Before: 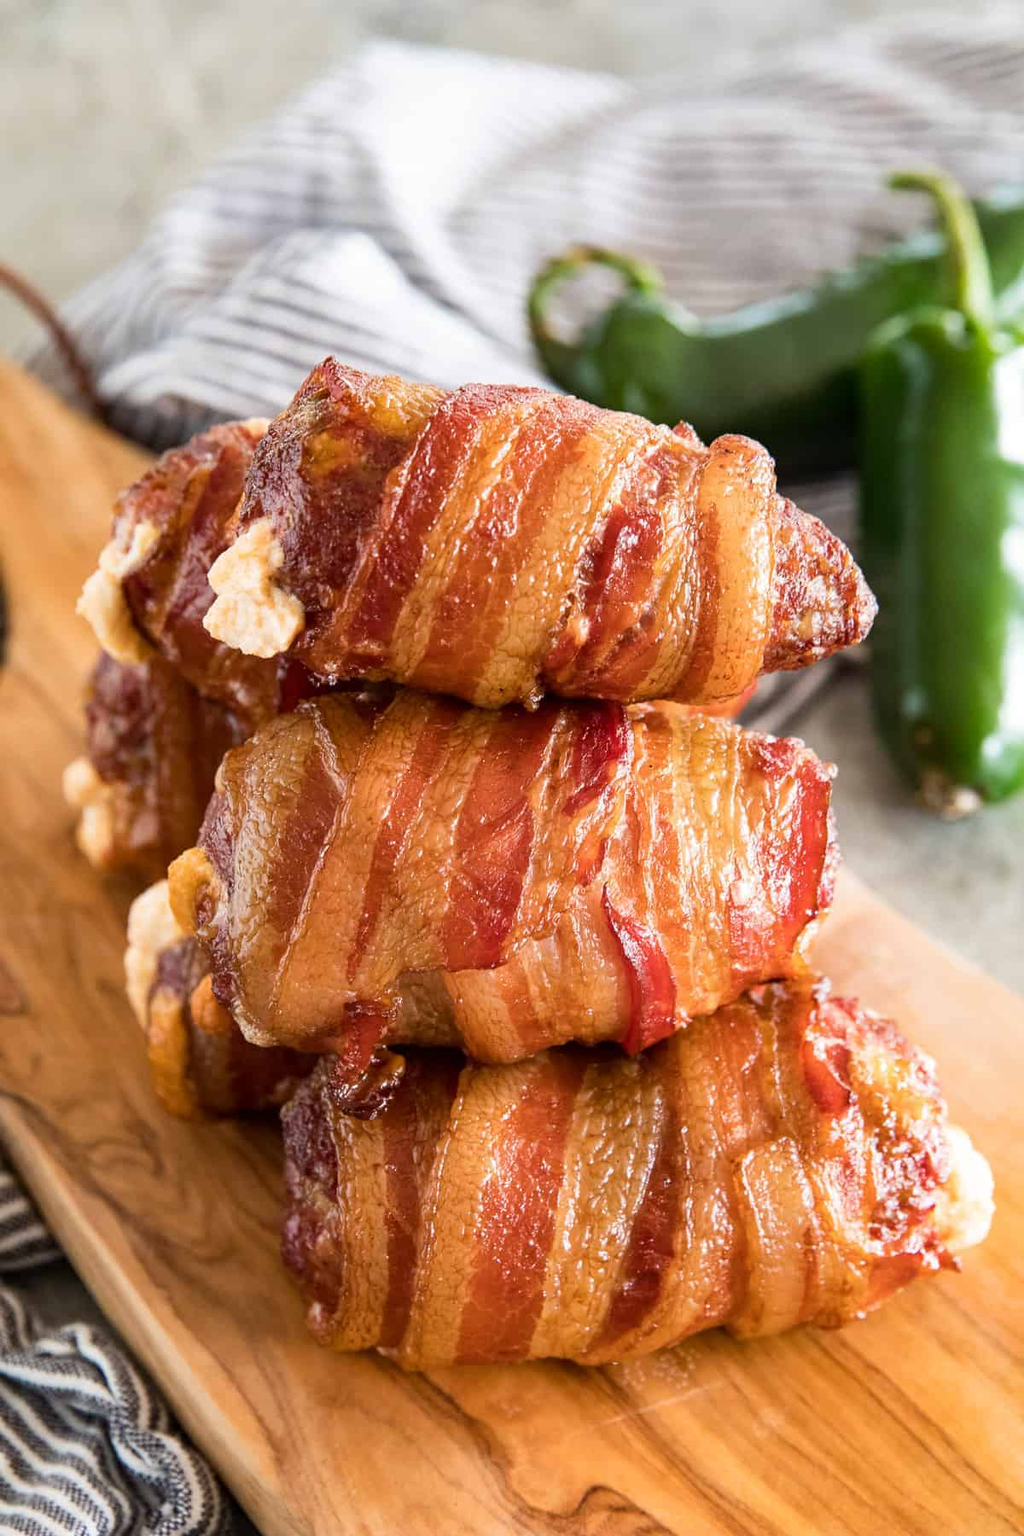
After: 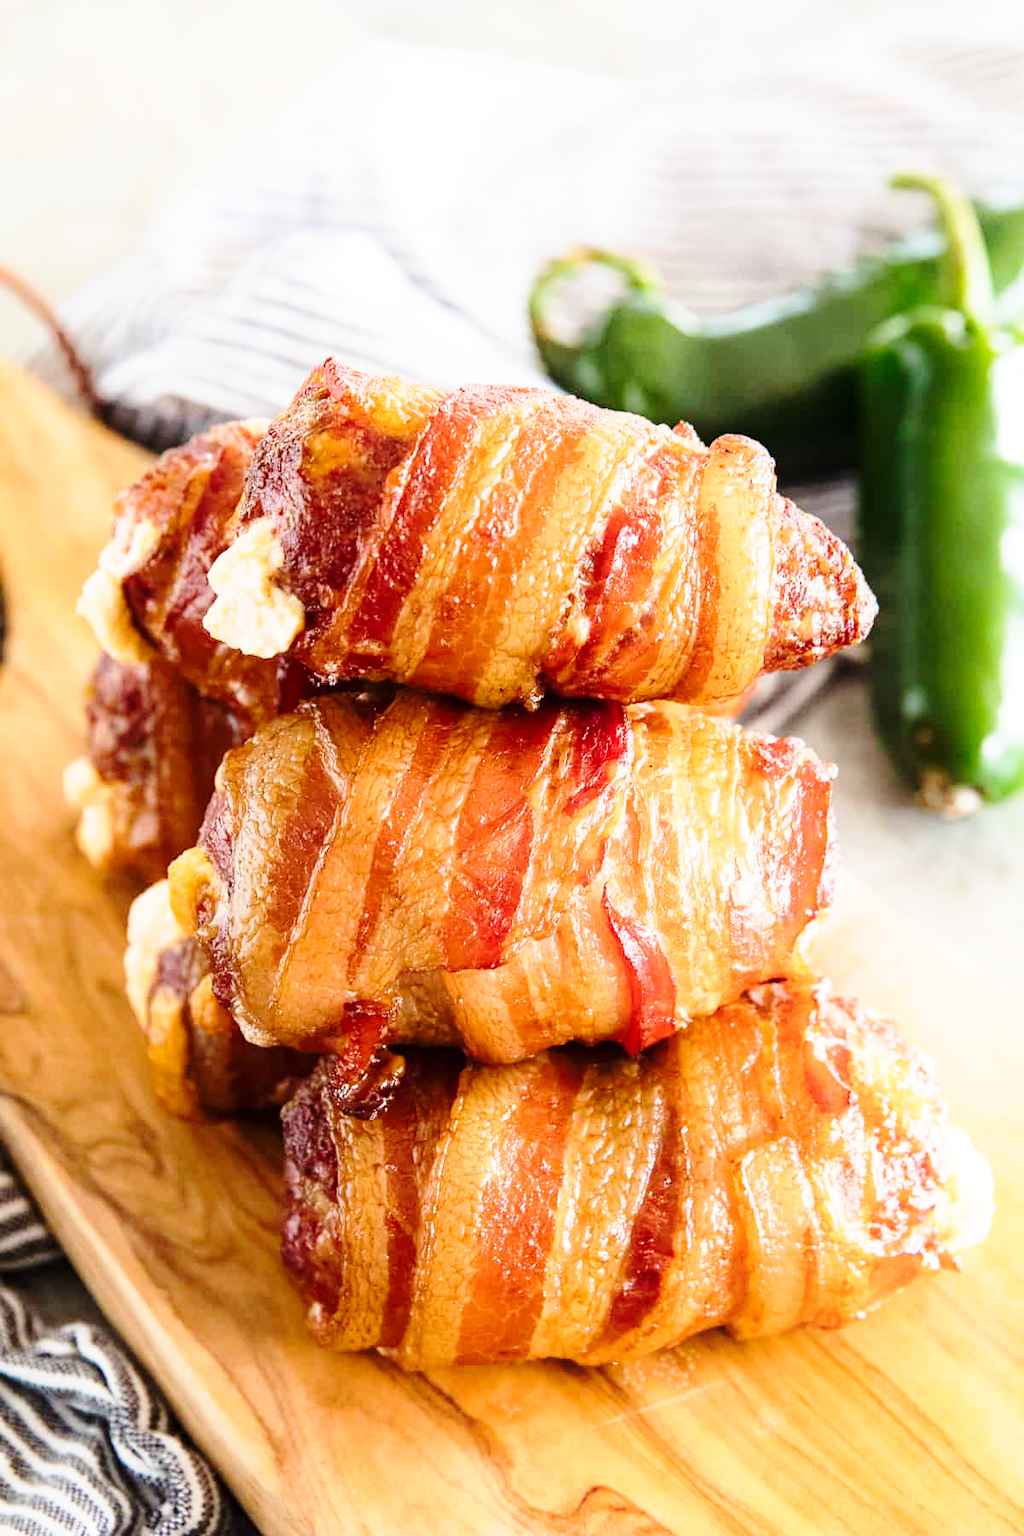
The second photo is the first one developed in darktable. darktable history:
base curve: curves: ch0 [(0, 0) (0.028, 0.03) (0.121, 0.232) (0.46, 0.748) (0.859, 0.968) (1, 1)], preserve colors none
shadows and highlights: shadows -22.56, highlights 47.3, soften with gaussian
